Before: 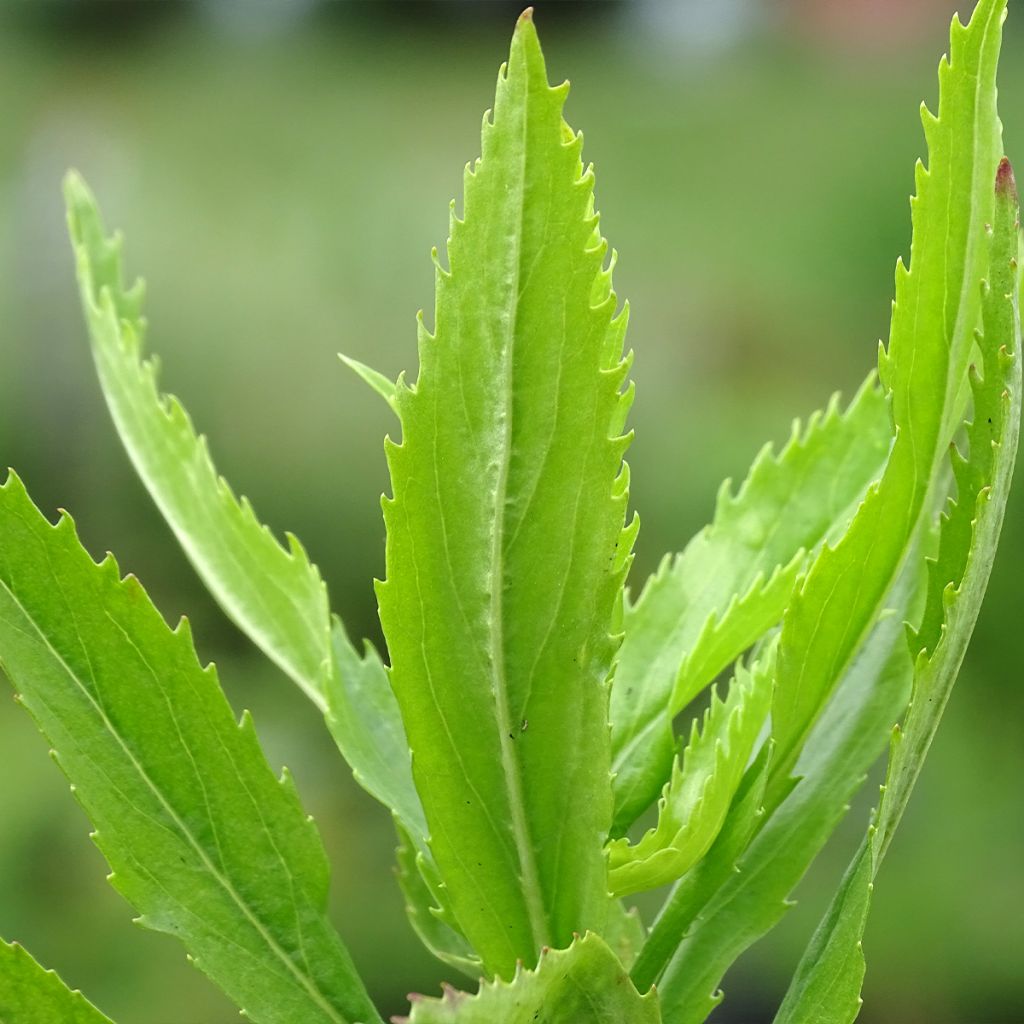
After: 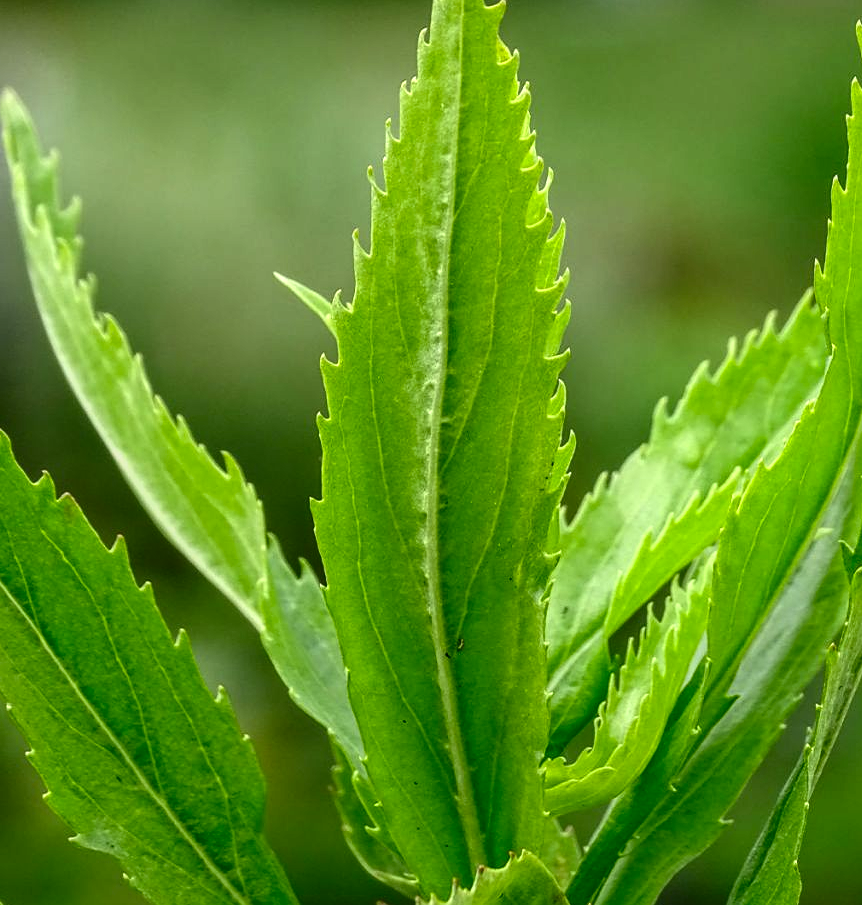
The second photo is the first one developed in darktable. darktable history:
contrast brightness saturation: contrast 0.134, brightness -0.244, saturation 0.149
sharpen: amount 0.214
local contrast: highlights 1%, shadows 2%, detail 133%
crop: left 6.262%, top 7.996%, right 9.54%, bottom 3.568%
